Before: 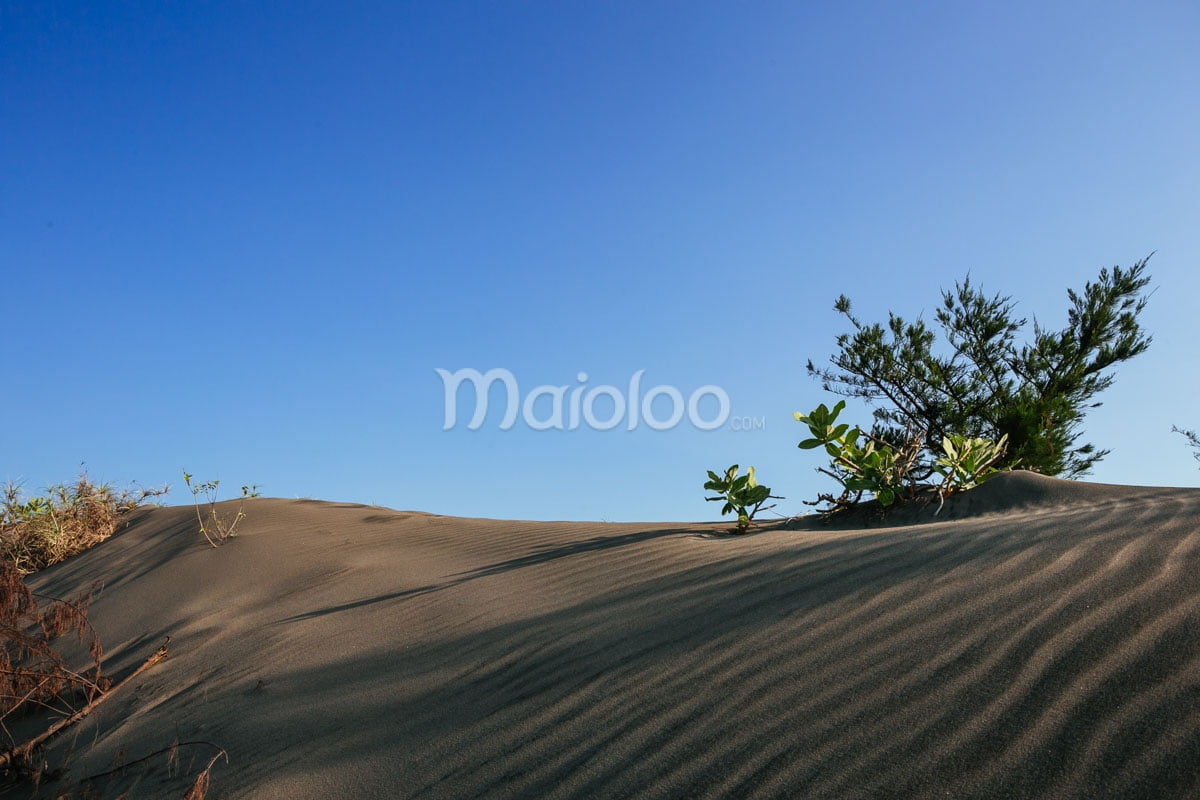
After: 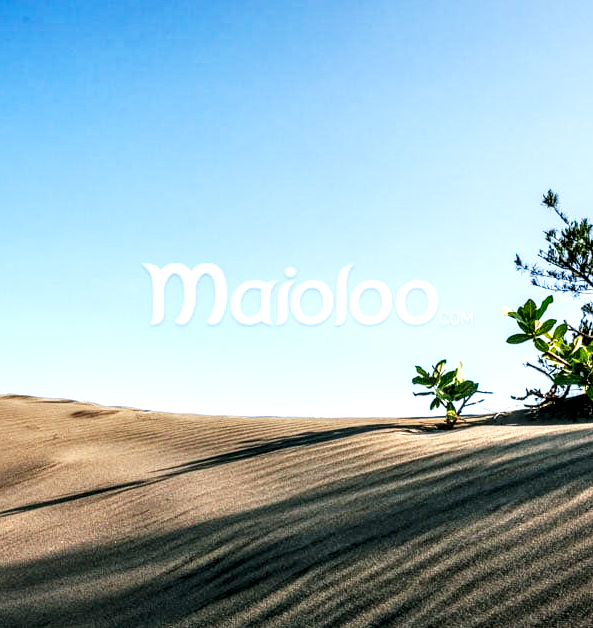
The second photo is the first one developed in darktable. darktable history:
crop and rotate: angle 0.02°, left 24.353%, top 13.219%, right 26.156%, bottom 8.224%
local contrast: highlights 65%, shadows 54%, detail 169%, midtone range 0.514
exposure: compensate highlight preservation false
base curve: curves: ch0 [(0, 0) (0.007, 0.004) (0.027, 0.03) (0.046, 0.07) (0.207, 0.54) (0.442, 0.872) (0.673, 0.972) (1, 1)], preserve colors none
